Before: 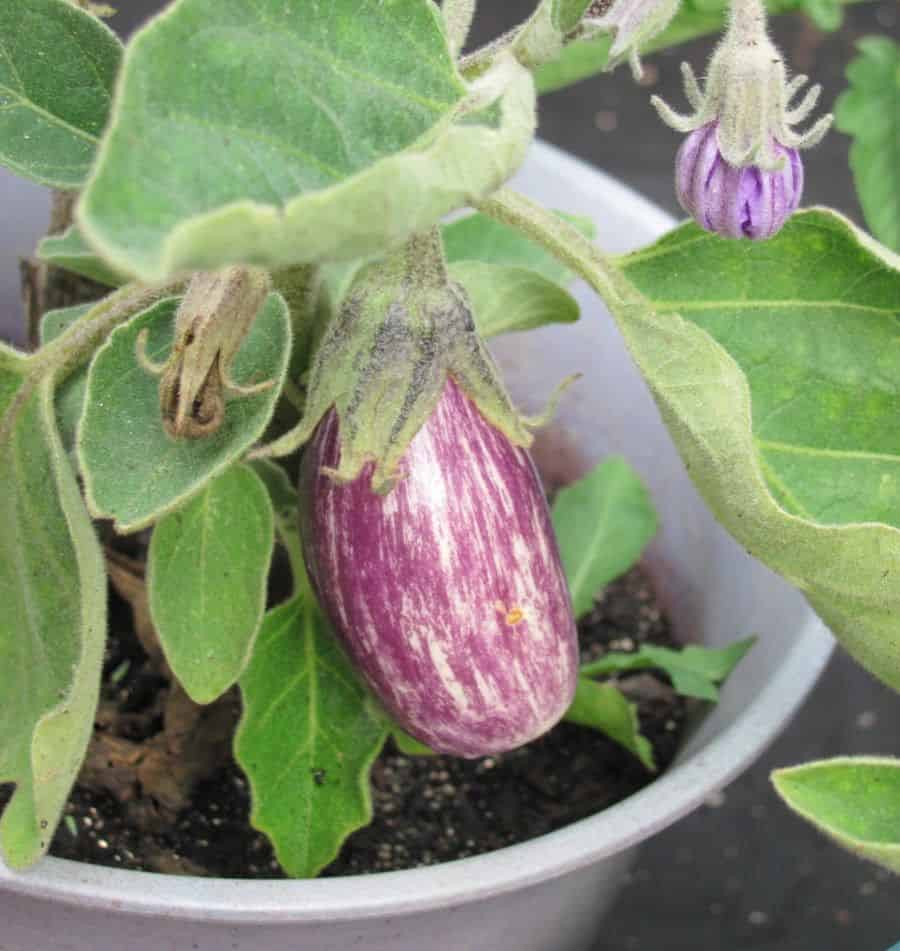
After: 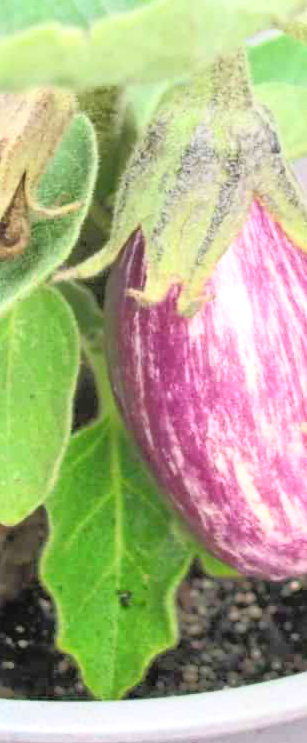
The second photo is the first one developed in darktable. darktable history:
exposure: exposure 0.297 EV, compensate exposure bias true, compensate highlight preservation false
crop and rotate: left 21.614%, top 18.89%, right 44.188%, bottom 2.973%
tone equalizer: -8 EV -0.523 EV, -7 EV -0.295 EV, -6 EV -0.121 EV, -5 EV 0.437 EV, -4 EV 0.969 EV, -3 EV 0.815 EV, -2 EV -0.008 EV, -1 EV 0.145 EV, +0 EV -0.026 EV
contrast brightness saturation: contrast 0.198, brightness 0.168, saturation 0.216
